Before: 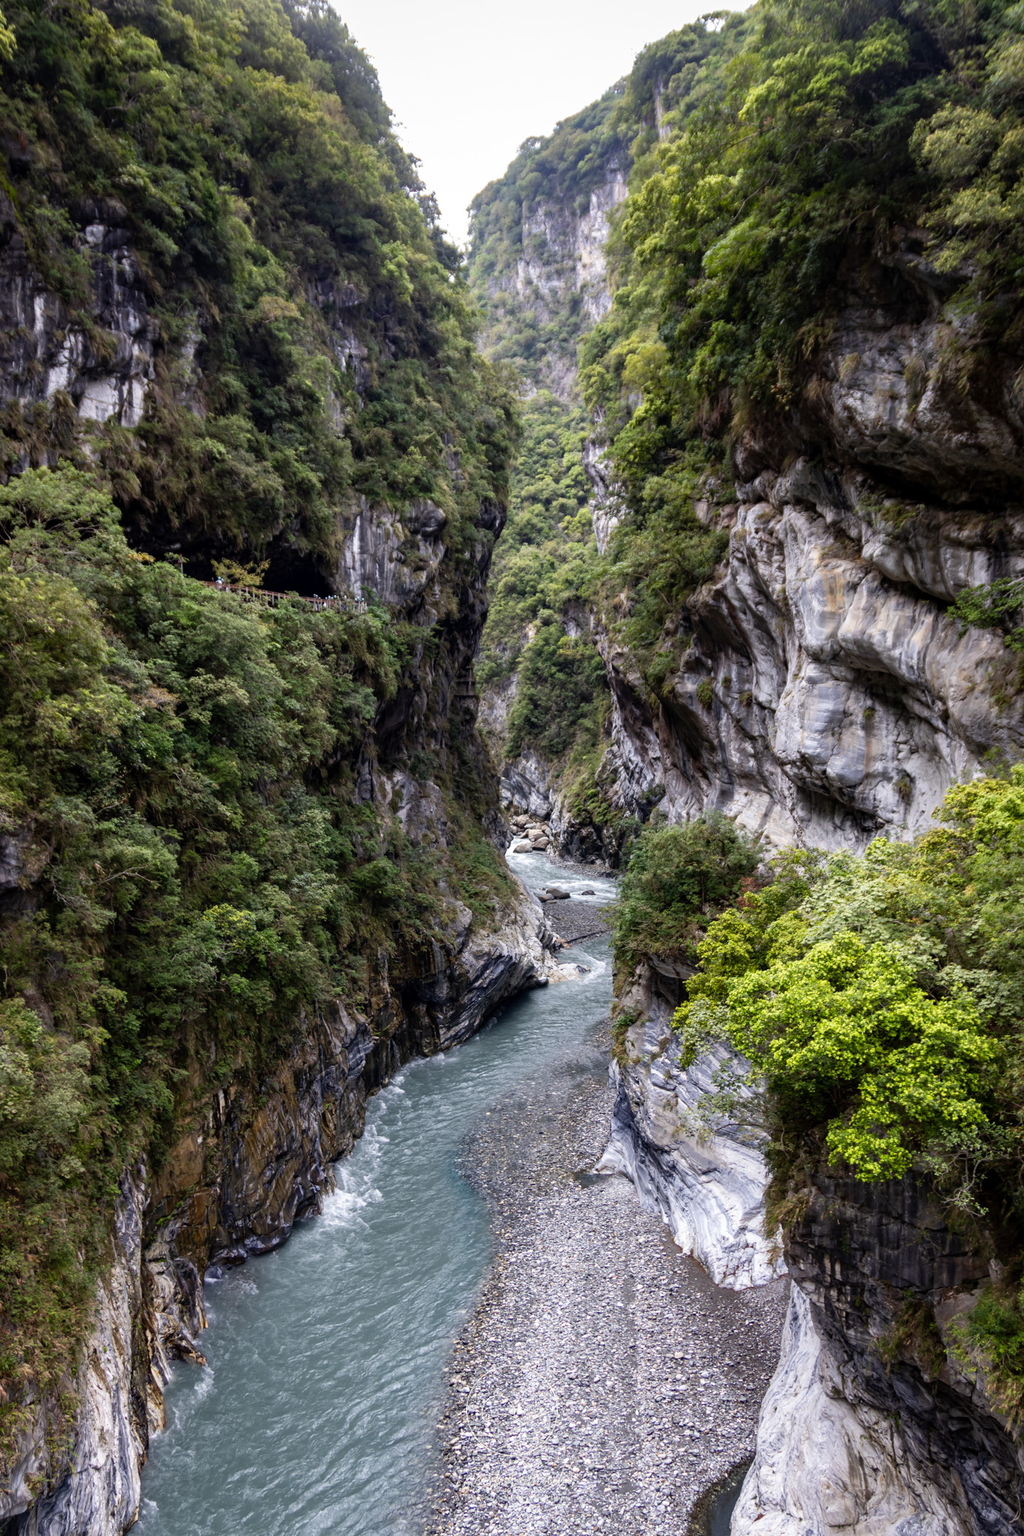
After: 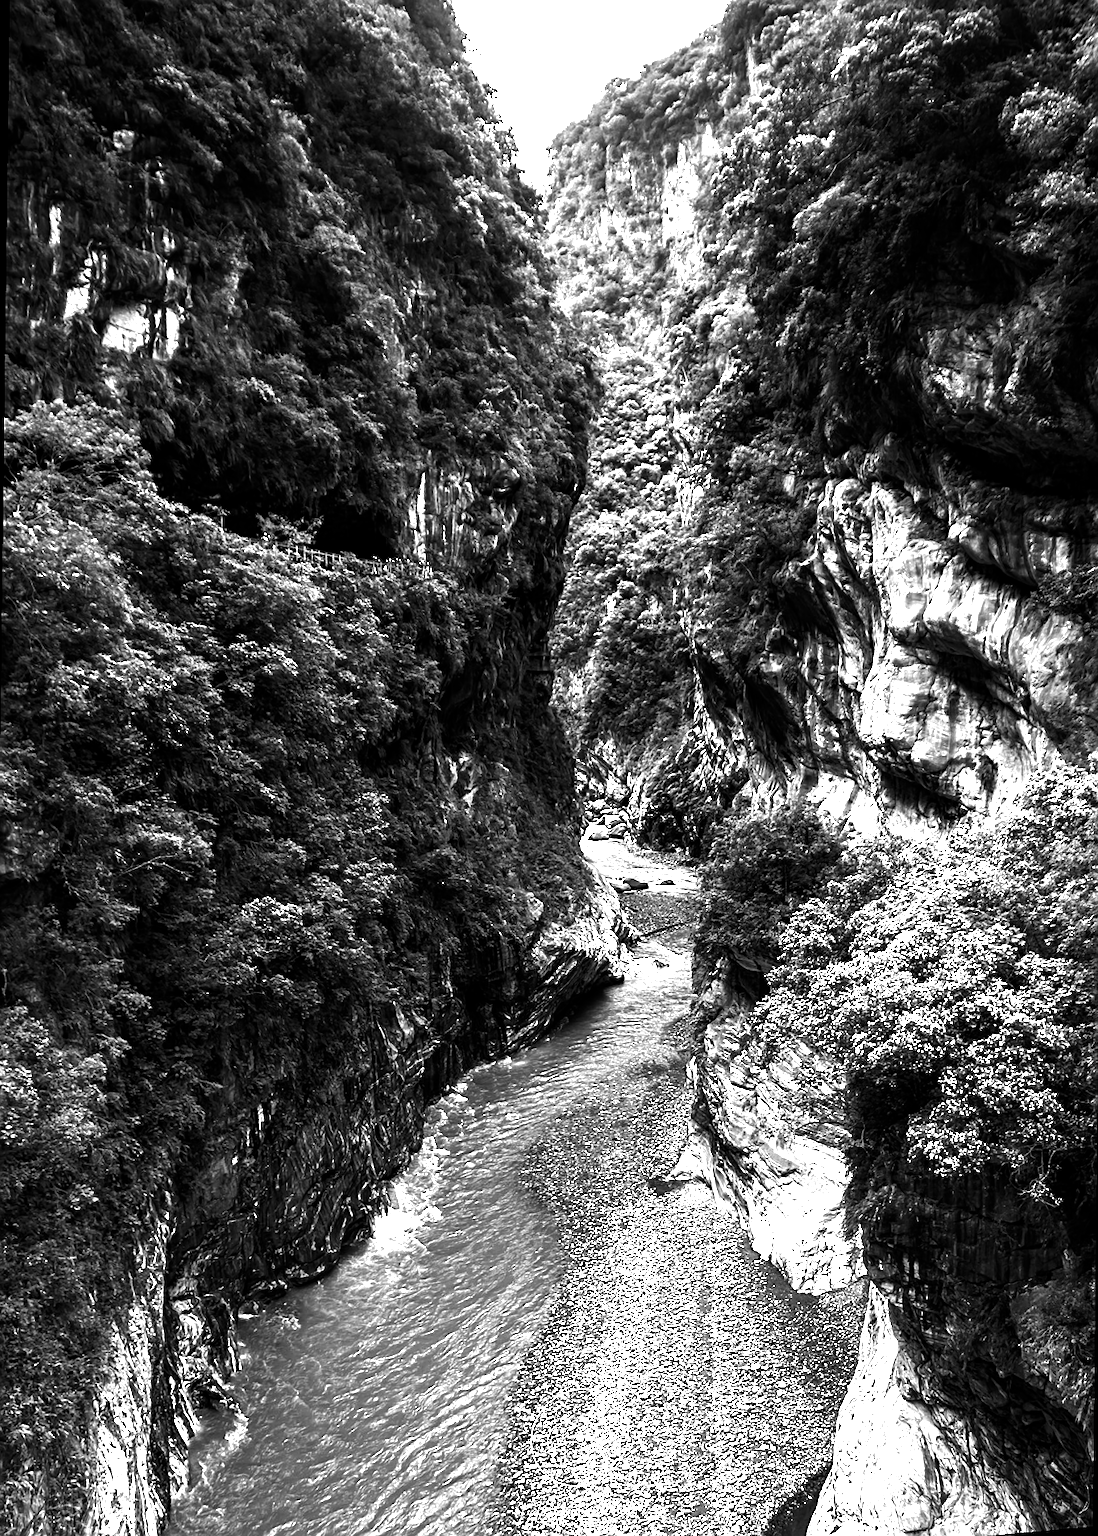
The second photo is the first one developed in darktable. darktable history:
contrast brightness saturation: contrast -0.03, brightness -0.59, saturation -1
exposure: black level correction 0, exposure 1.379 EV, compensate exposure bias true, compensate highlight preservation false
sharpen: on, module defaults
rotate and perspective: rotation 0.679°, lens shift (horizontal) 0.136, crop left 0.009, crop right 0.991, crop top 0.078, crop bottom 0.95
